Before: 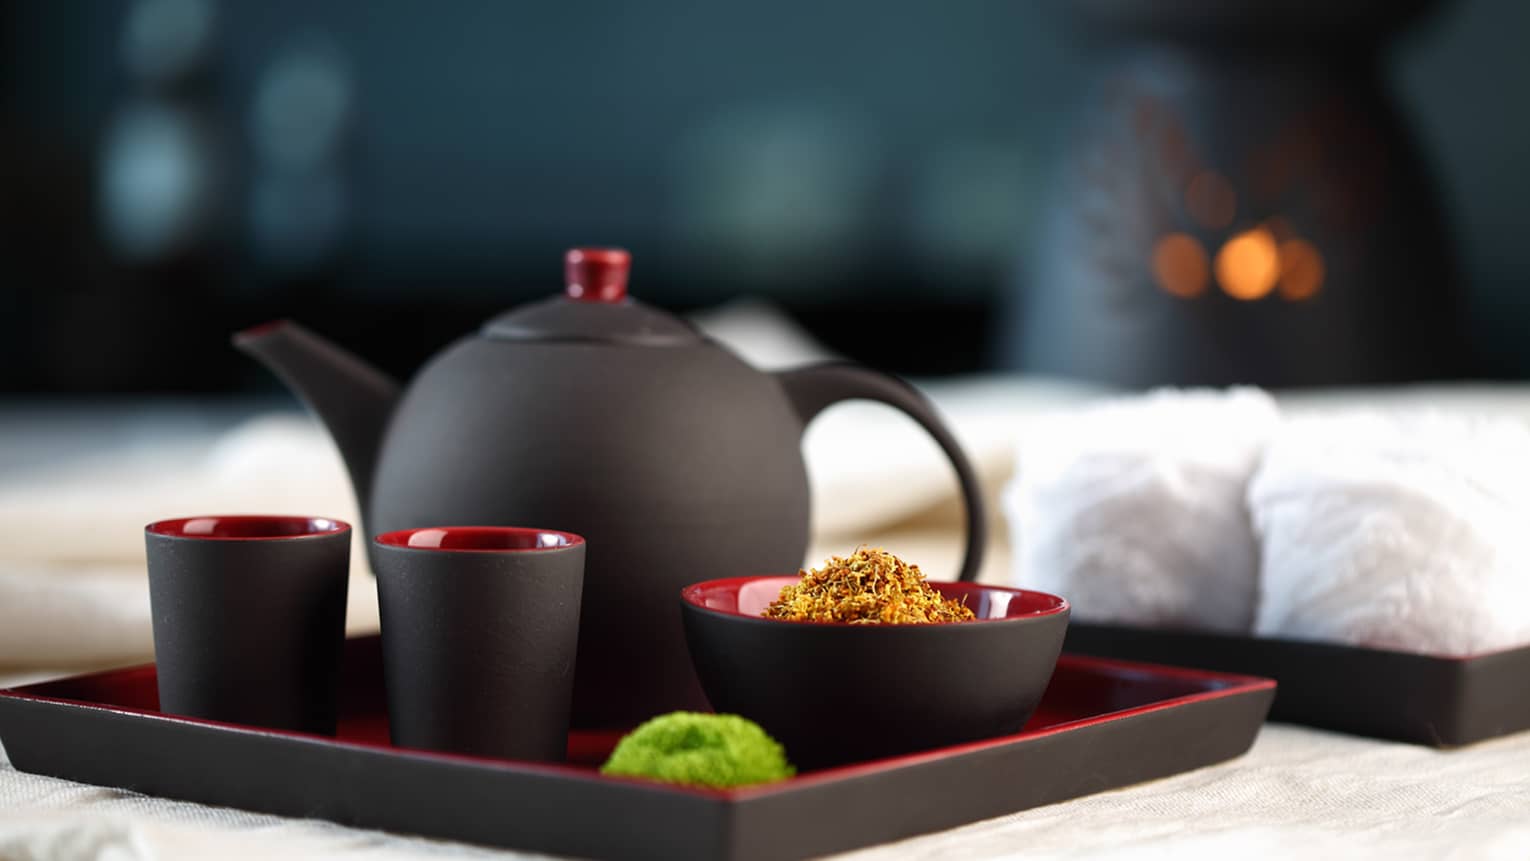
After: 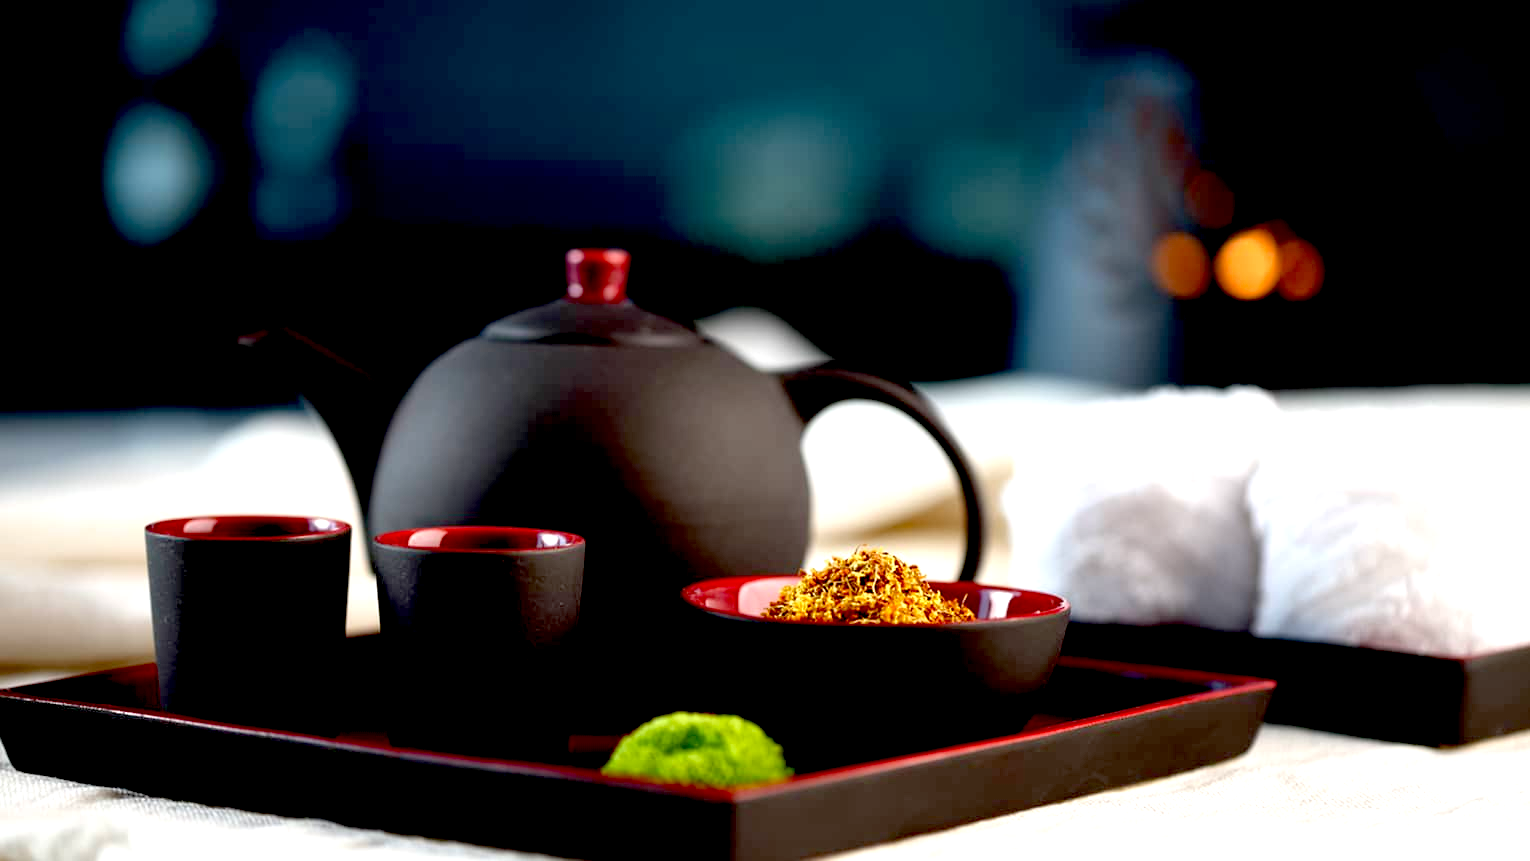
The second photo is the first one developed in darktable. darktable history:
exposure: black level correction 0.04, exposure 0.5 EV, compensate highlight preservation false
